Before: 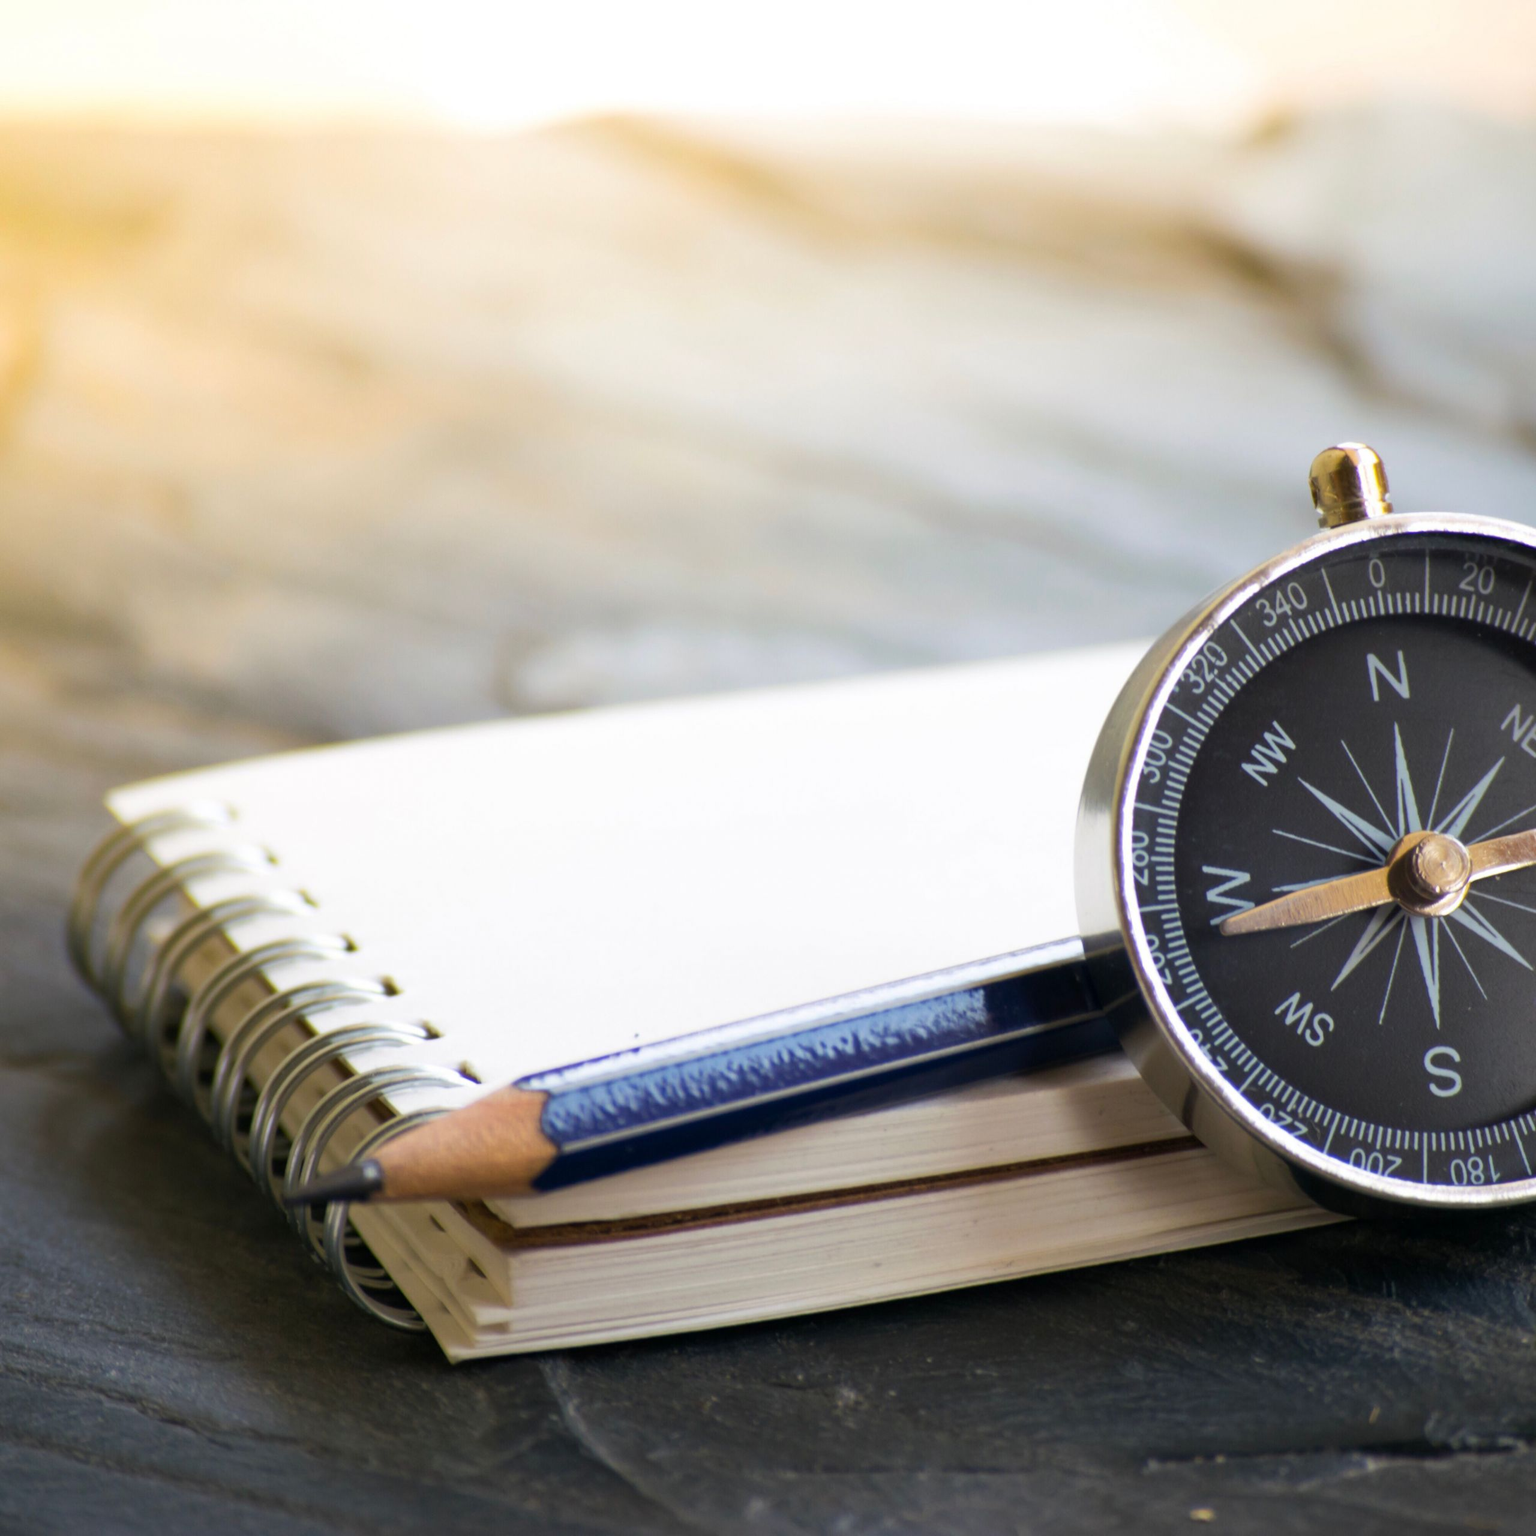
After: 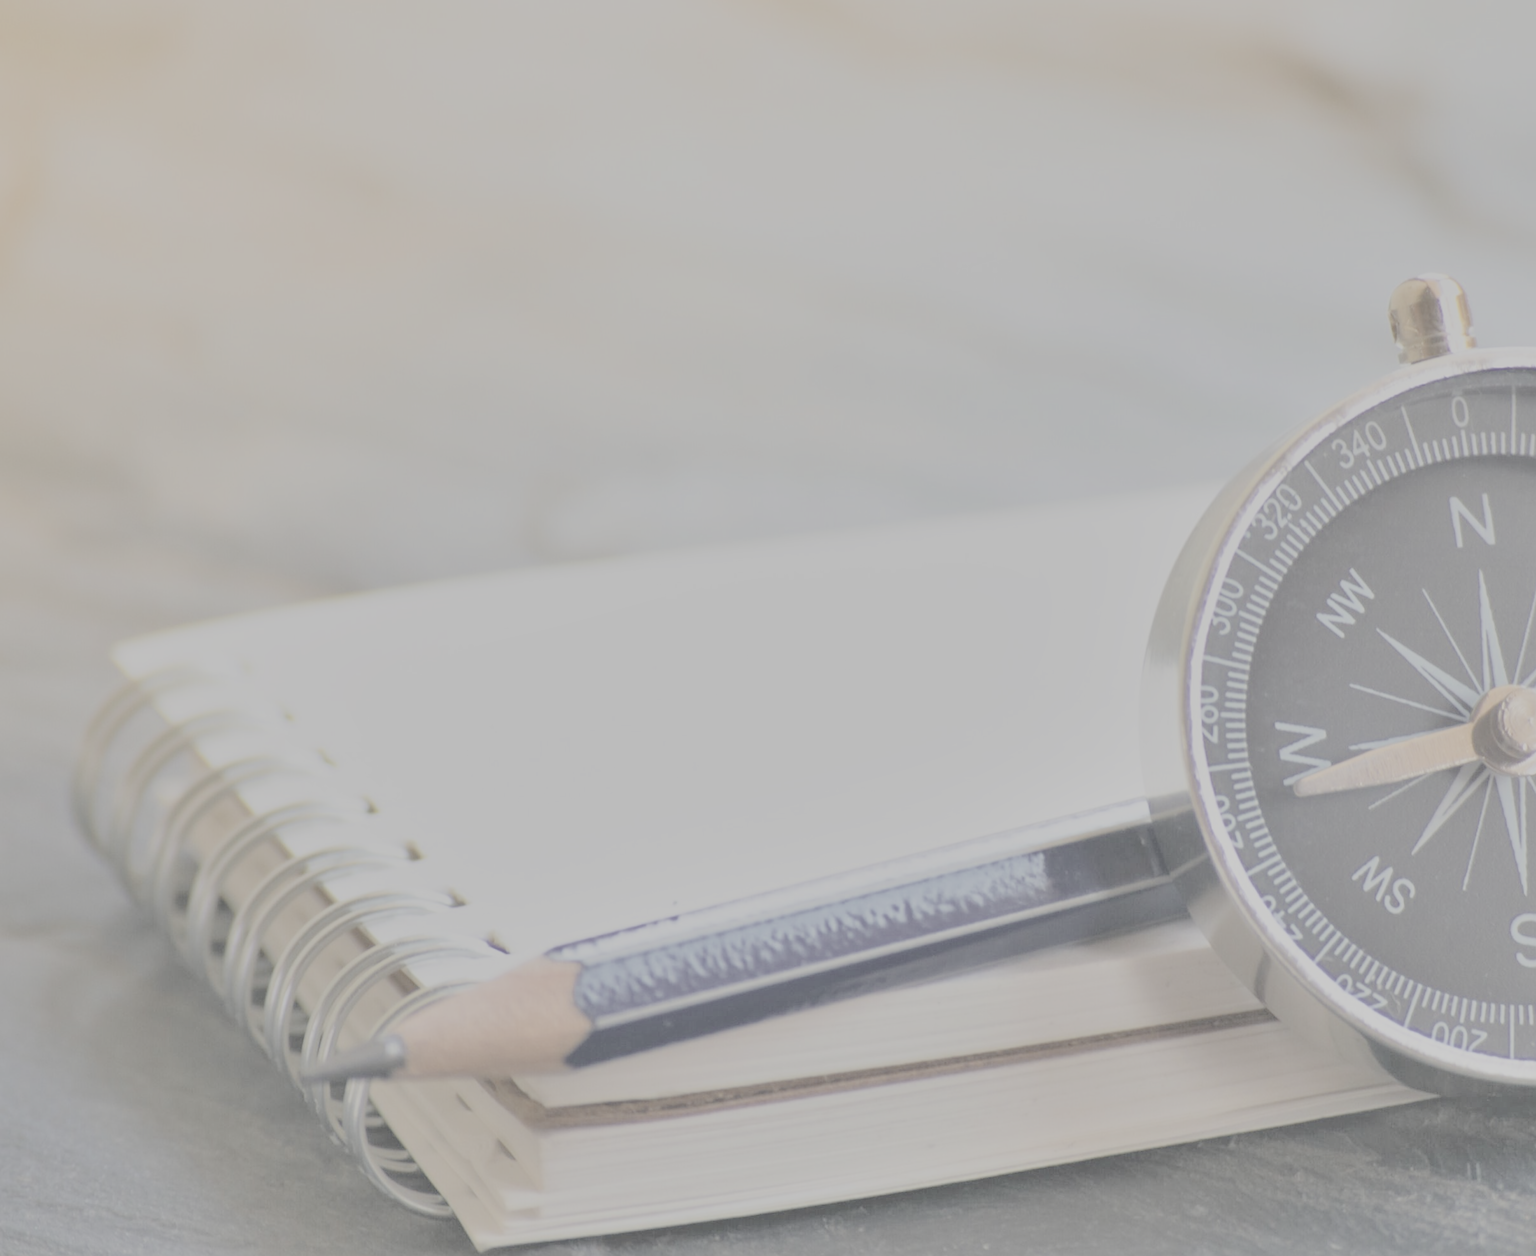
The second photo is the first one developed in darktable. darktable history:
shadows and highlights: low approximation 0.01, soften with gaussian
crop and rotate: angle 0.049°, top 12.023%, right 5.63%, bottom 10.787%
color zones: curves: ch1 [(0.263, 0.53) (0.376, 0.287) (0.487, 0.512) (0.748, 0.547) (1, 0.513)]; ch2 [(0.262, 0.45) (0.751, 0.477)]
exposure: exposure 0.201 EV, compensate highlight preservation false
contrast brightness saturation: contrast -0.303, brightness 0.738, saturation -0.792
filmic rgb: black relative exposure -13.94 EV, white relative exposure 7.98 EV, hardness 3.74, latitude 49.21%, contrast 0.506, add noise in highlights 0.001, color science v3 (2019), use custom middle-gray values true, contrast in highlights soft
sharpen: radius 1.266, amount 0.304, threshold 0.11
